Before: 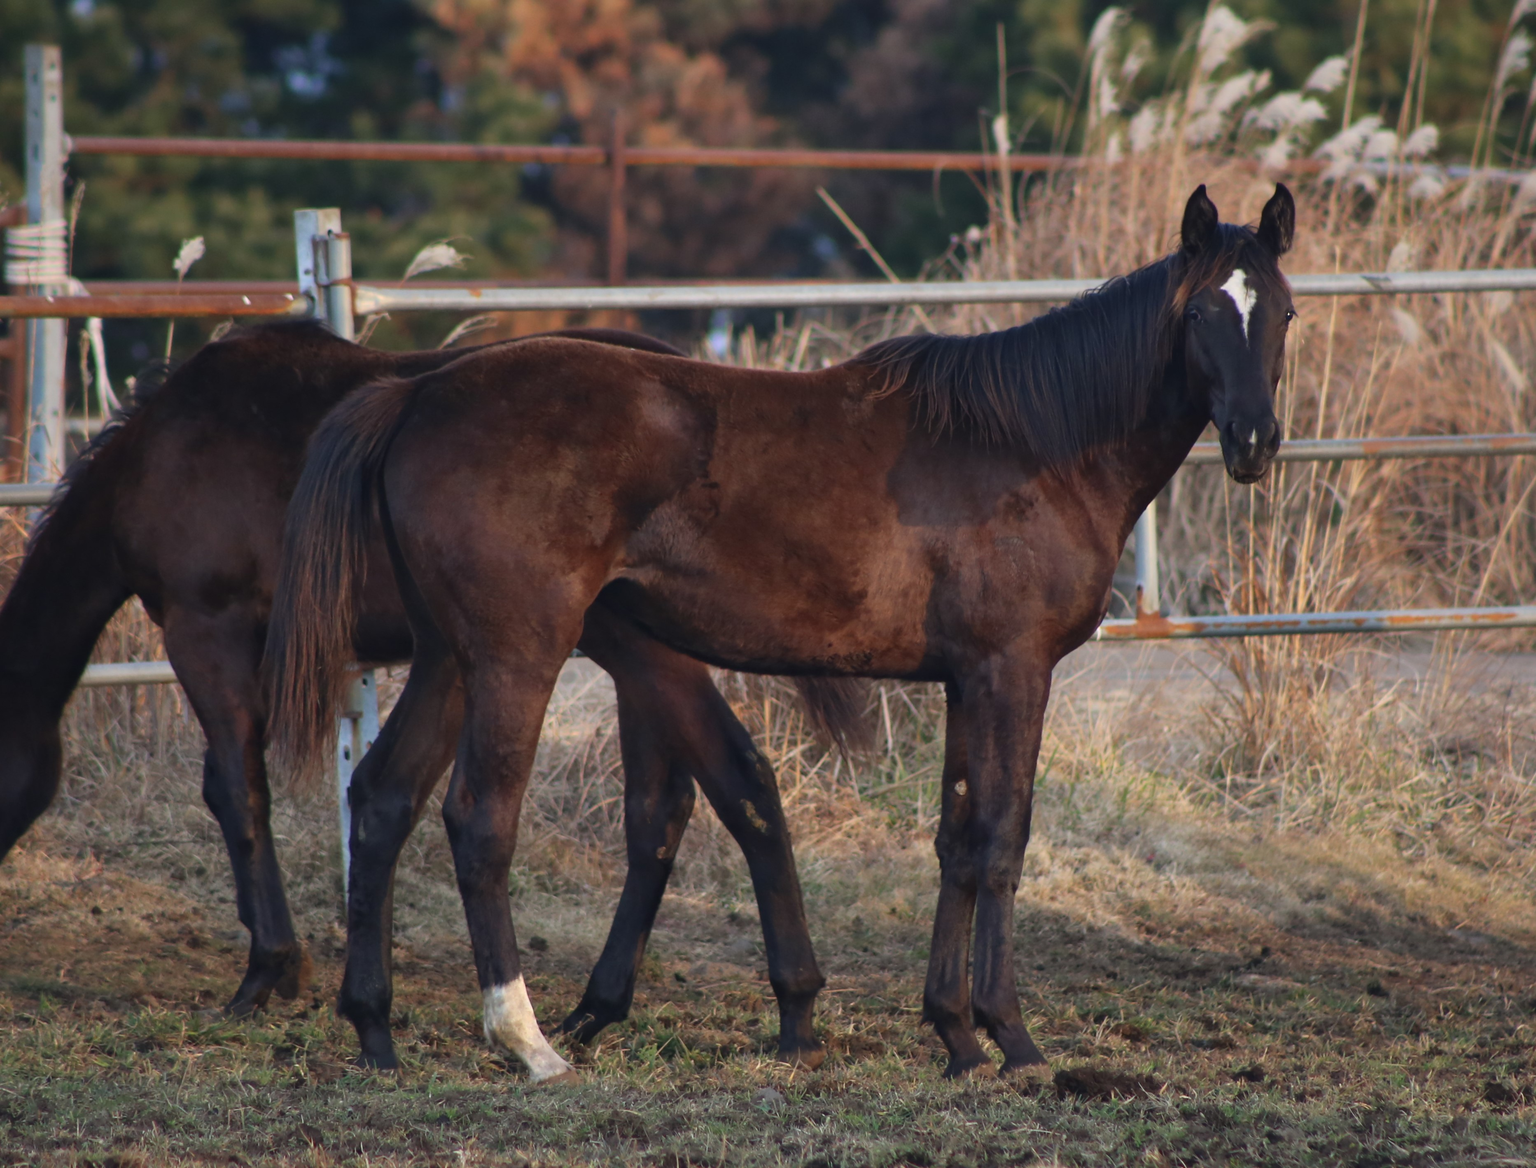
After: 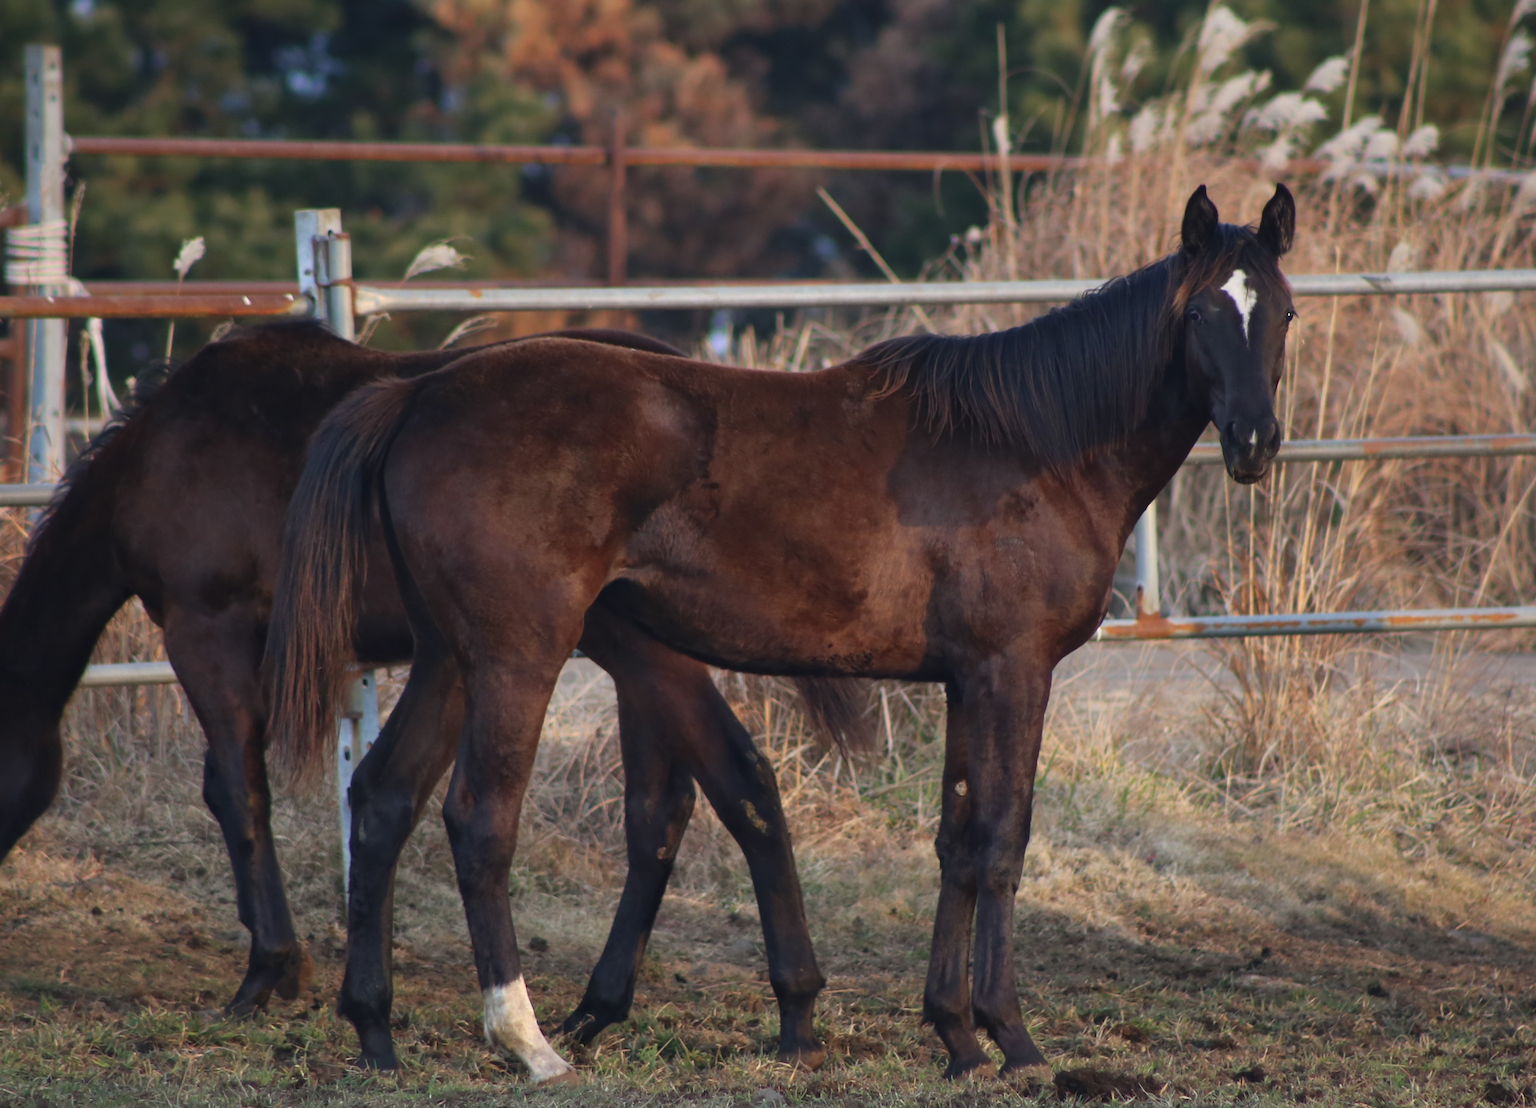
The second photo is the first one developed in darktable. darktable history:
crop and rotate: top 0.007%, bottom 5.088%
